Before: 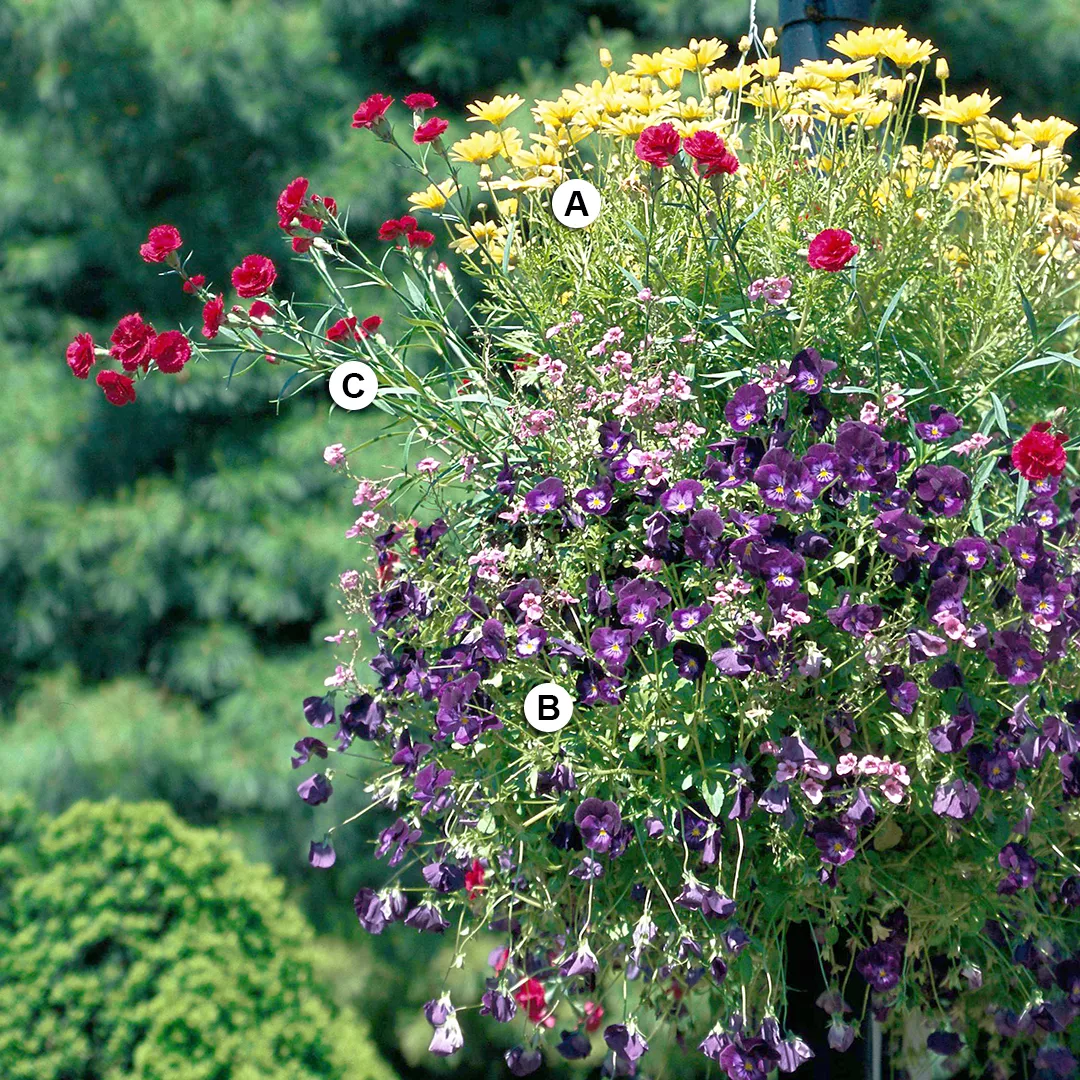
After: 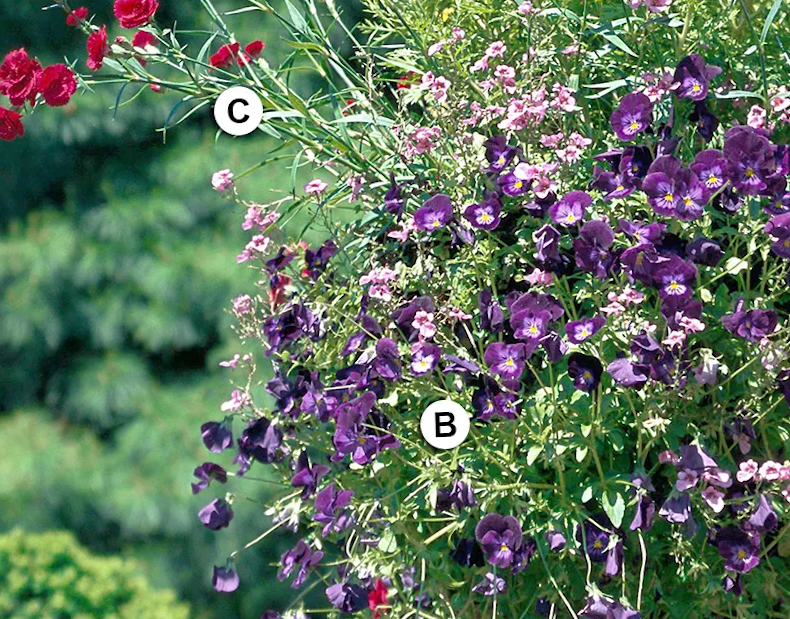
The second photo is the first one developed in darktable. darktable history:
crop: left 11.123%, top 27.61%, right 18.3%, bottom 17.034%
rotate and perspective: rotation -2.22°, lens shift (horizontal) -0.022, automatic cropping off
